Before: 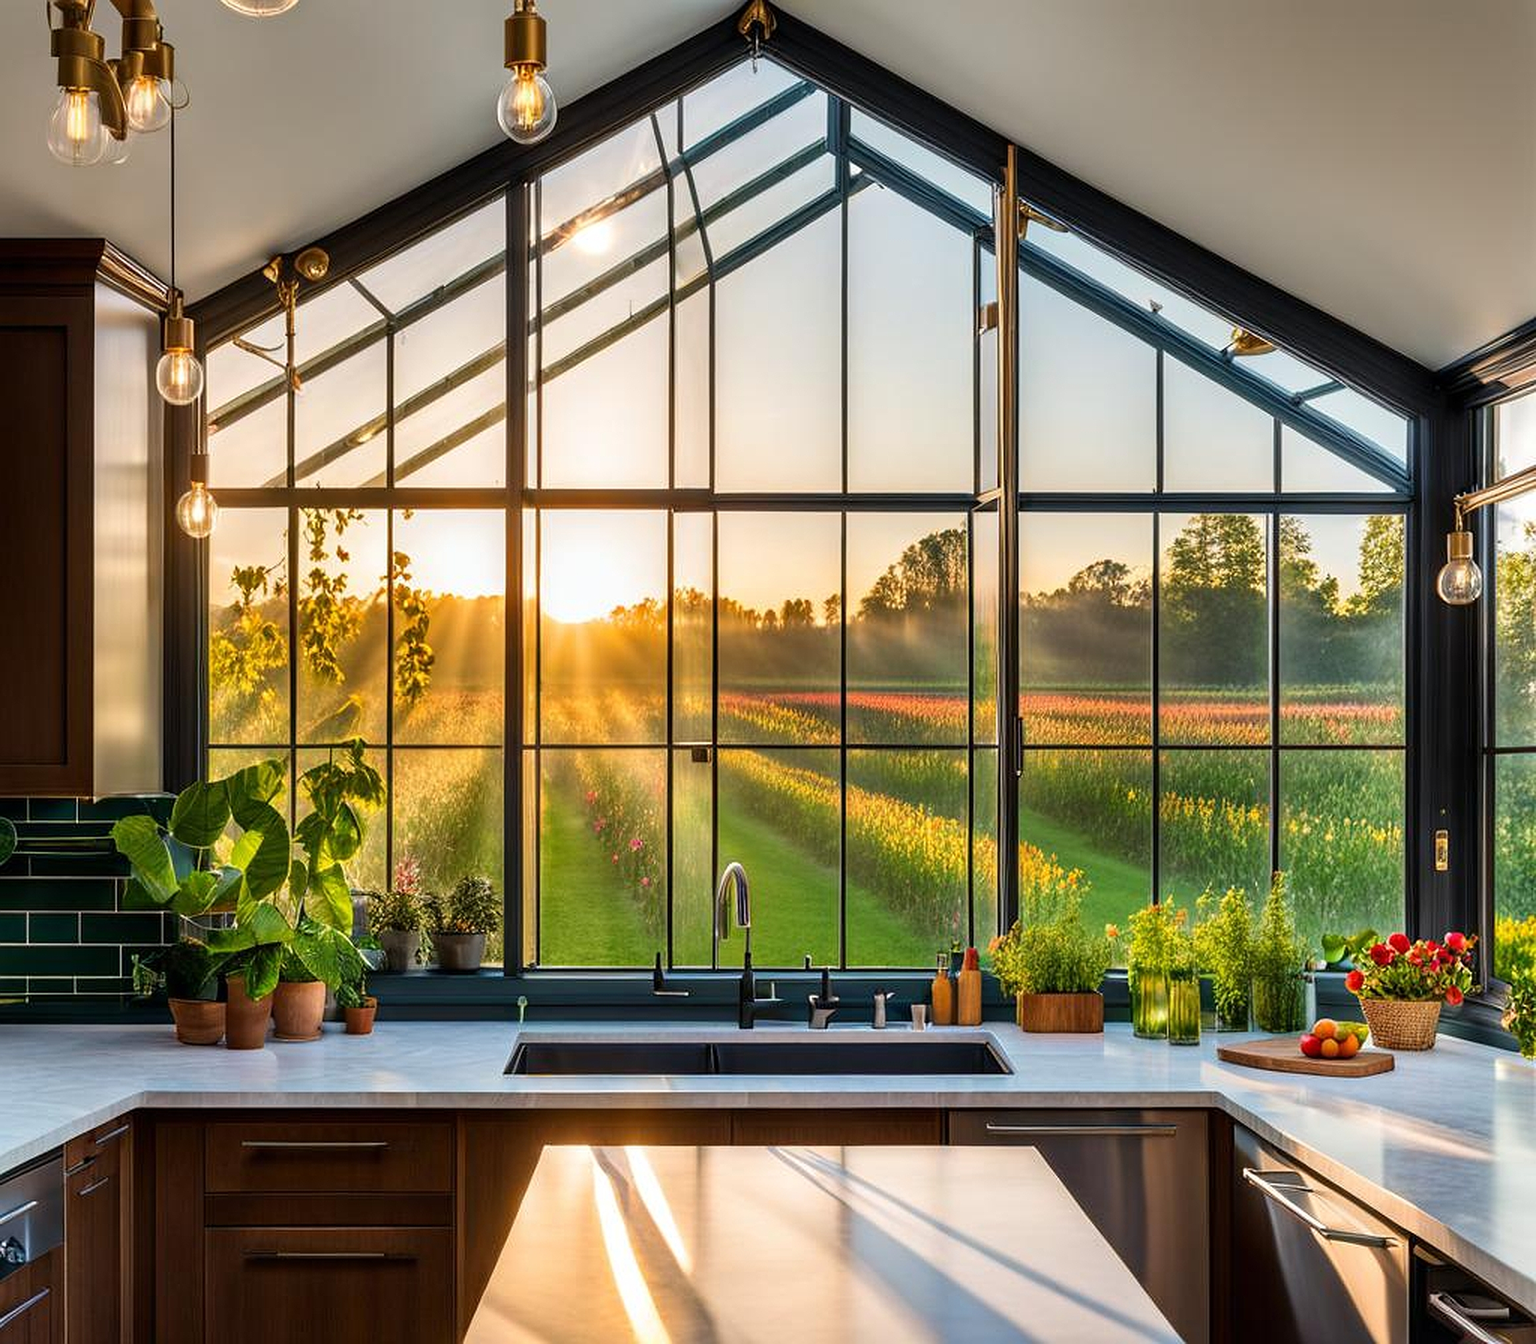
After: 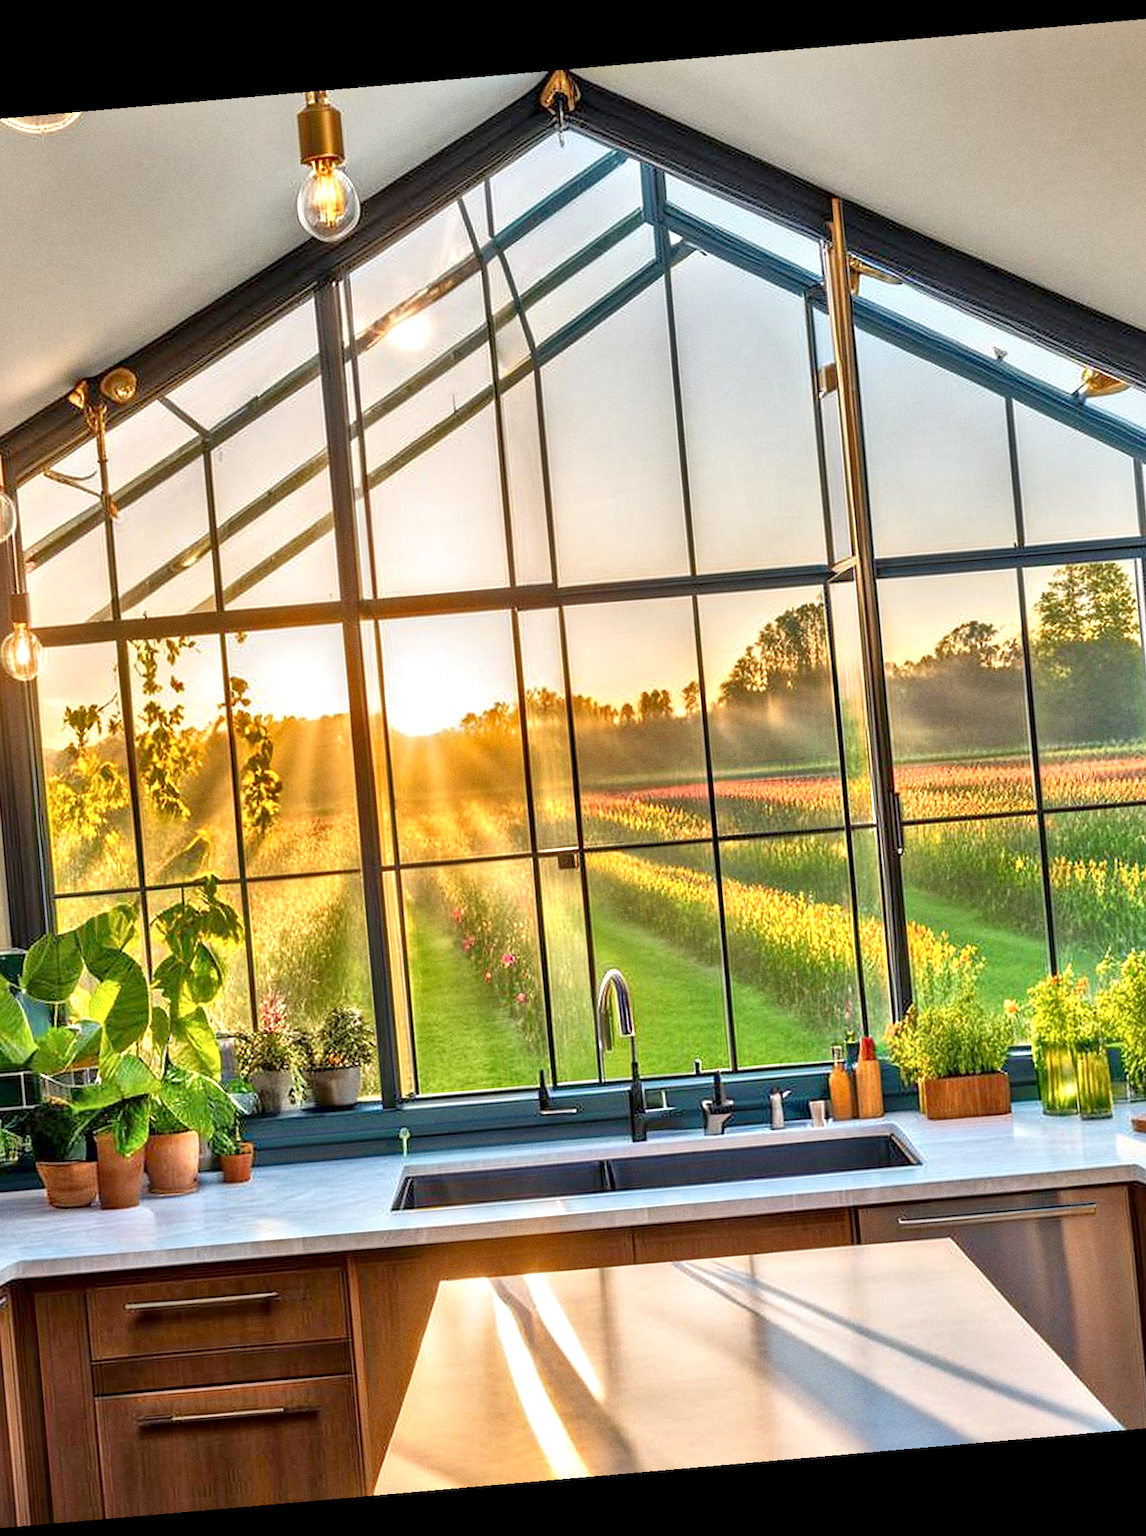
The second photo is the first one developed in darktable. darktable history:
crop and rotate: left 13.409%, right 19.924%
local contrast: mode bilateral grid, contrast 25, coarseness 47, detail 151%, midtone range 0.2
rotate and perspective: rotation -4.98°, automatic cropping off
tone equalizer: -8 EV 2 EV, -7 EV 2 EV, -6 EV 2 EV, -5 EV 2 EV, -4 EV 2 EV, -3 EV 1.5 EV, -2 EV 1 EV, -1 EV 0.5 EV
grain: on, module defaults
